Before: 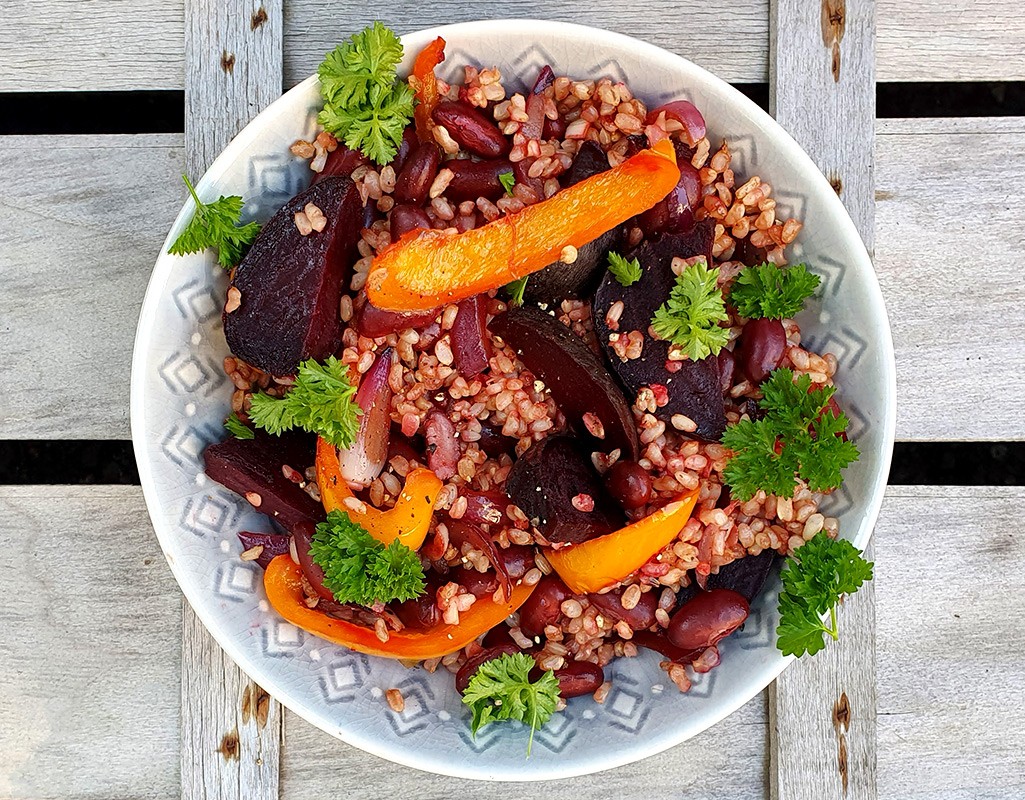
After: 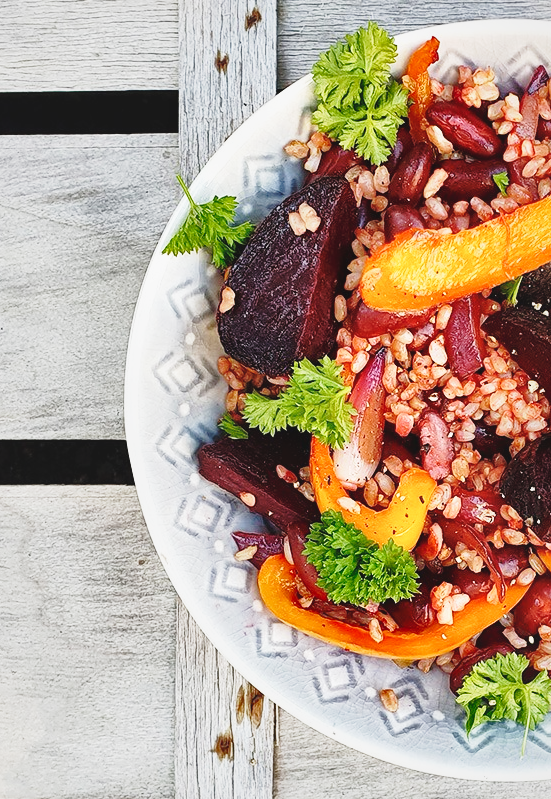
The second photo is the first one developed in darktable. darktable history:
local contrast: mode bilateral grid, contrast 20, coarseness 50, detail 171%, midtone range 0.2
contrast brightness saturation: contrast -0.15, brightness 0.05, saturation -0.12
shadows and highlights: shadows -88.03, highlights -35.45, shadows color adjustment 99.15%, highlights color adjustment 0%, soften with gaussian
crop: left 0.587%, right 45.588%, bottom 0.086%
base curve: curves: ch0 [(0, 0) (0.028, 0.03) (0.121, 0.232) (0.46, 0.748) (0.859, 0.968) (1, 1)], preserve colors none
exposure: compensate highlight preservation false
